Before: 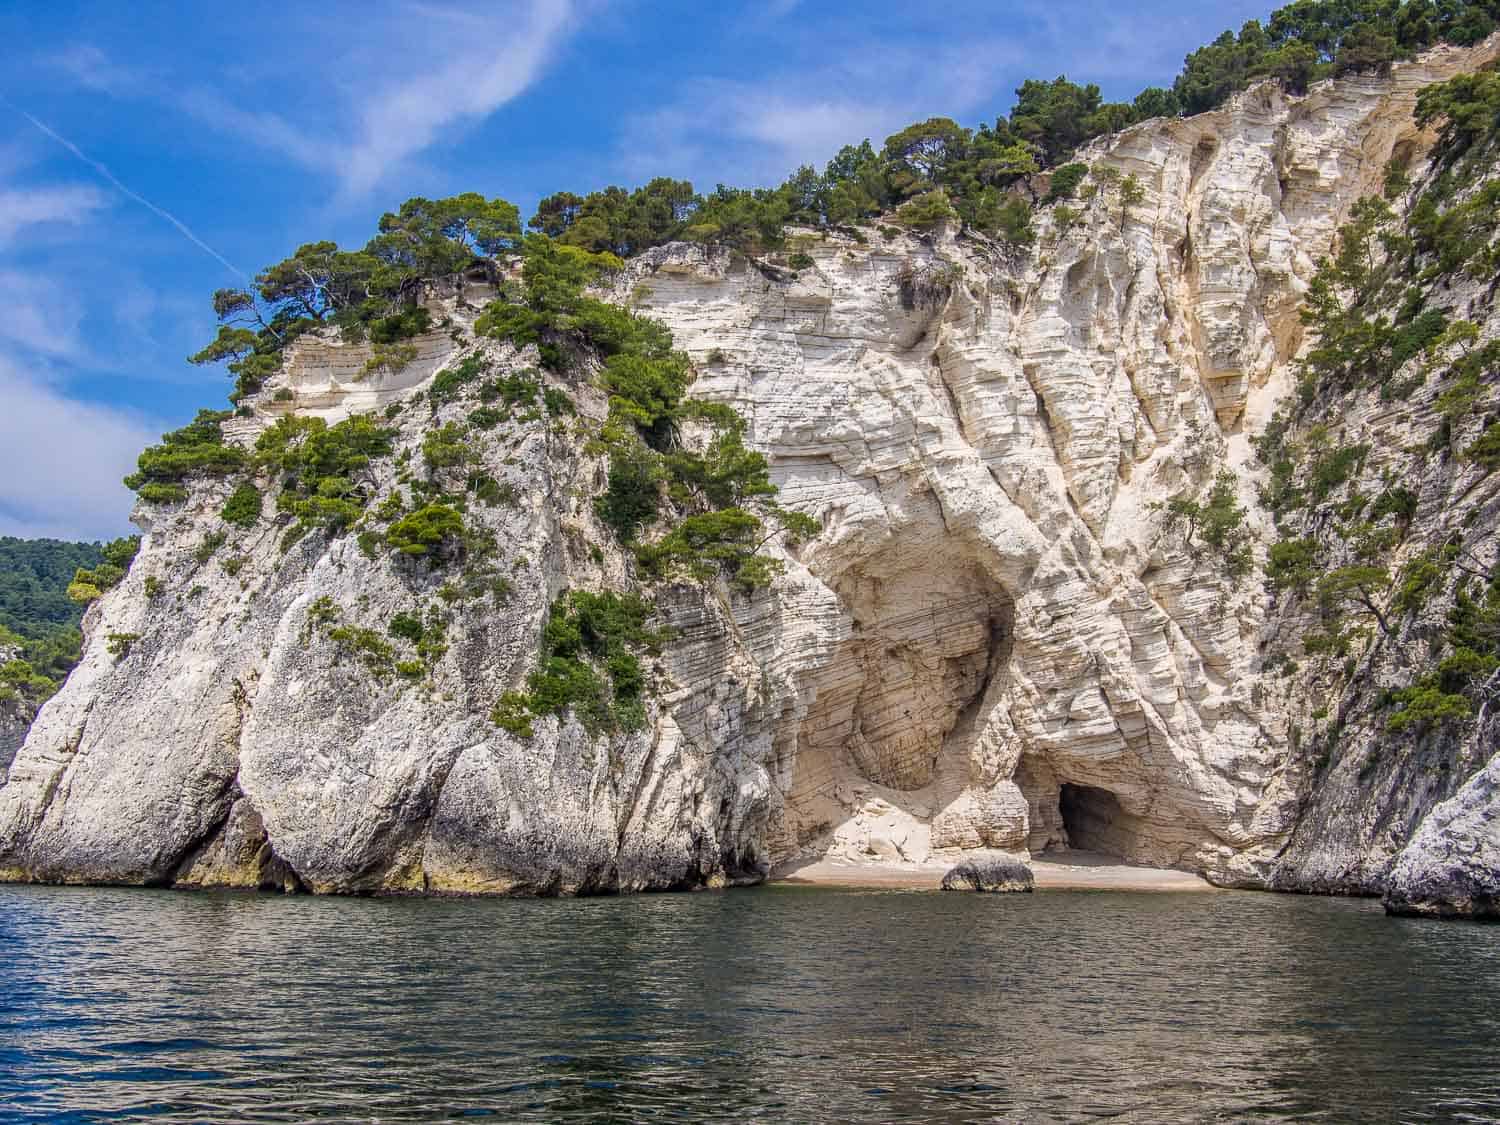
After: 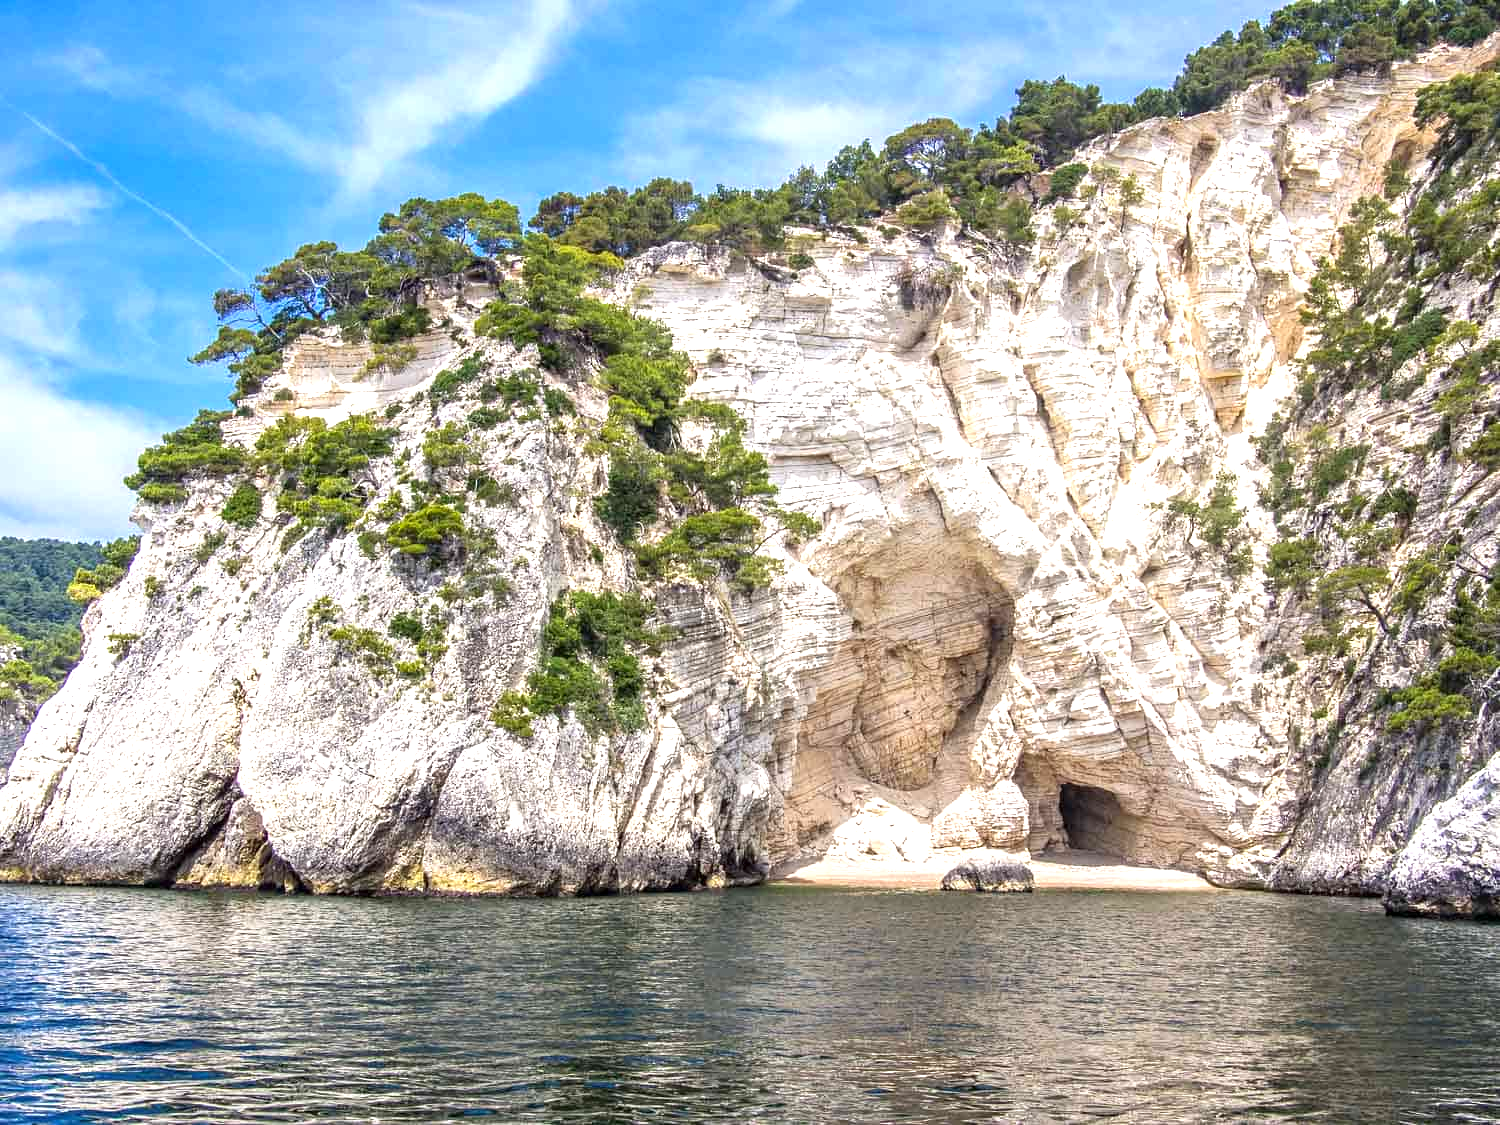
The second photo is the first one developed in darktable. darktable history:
exposure: exposure 1.089 EV, compensate exposure bias true, compensate highlight preservation false
